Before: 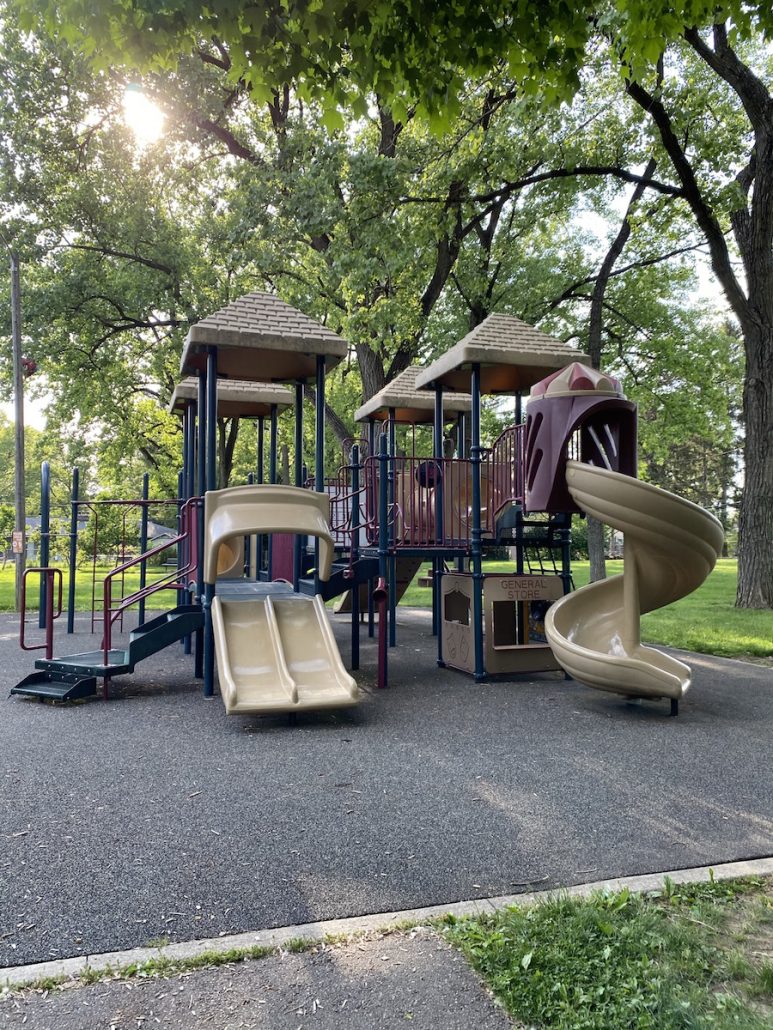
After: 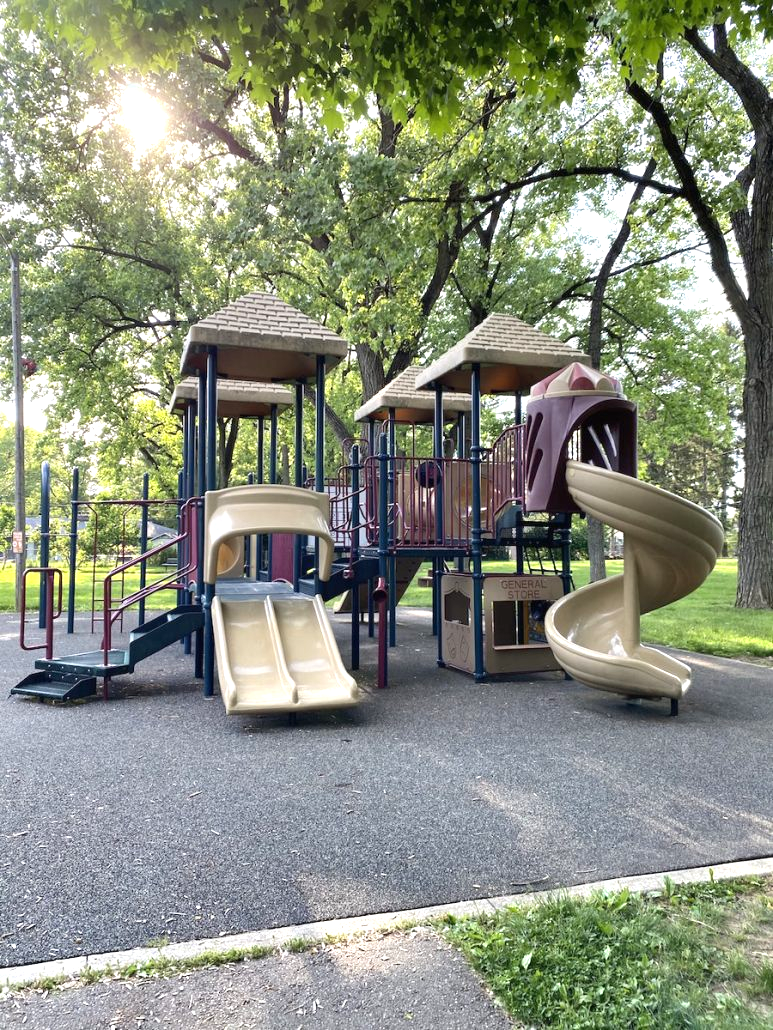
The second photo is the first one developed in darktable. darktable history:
exposure: black level correction 0, exposure 0.699 EV, compensate exposure bias true, compensate highlight preservation false
